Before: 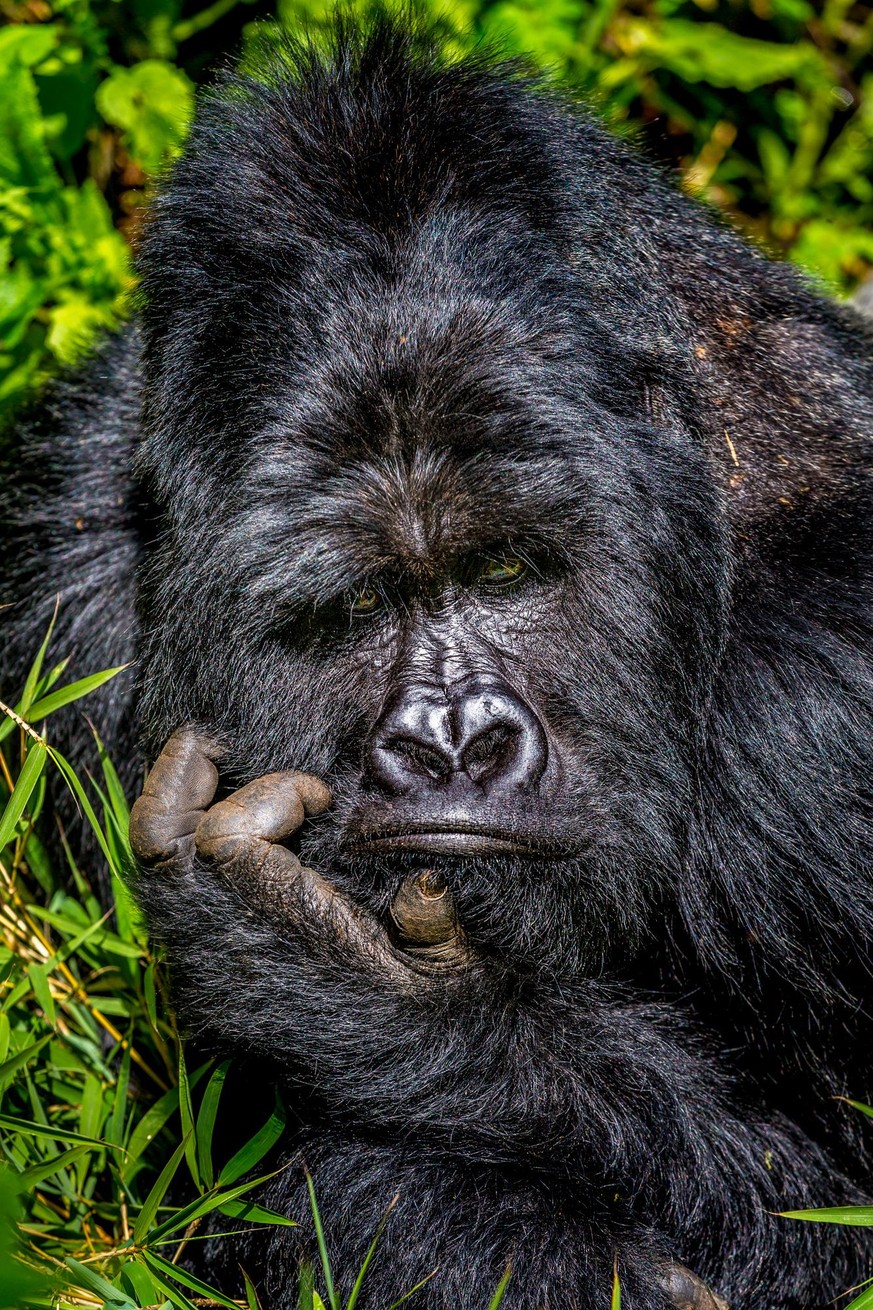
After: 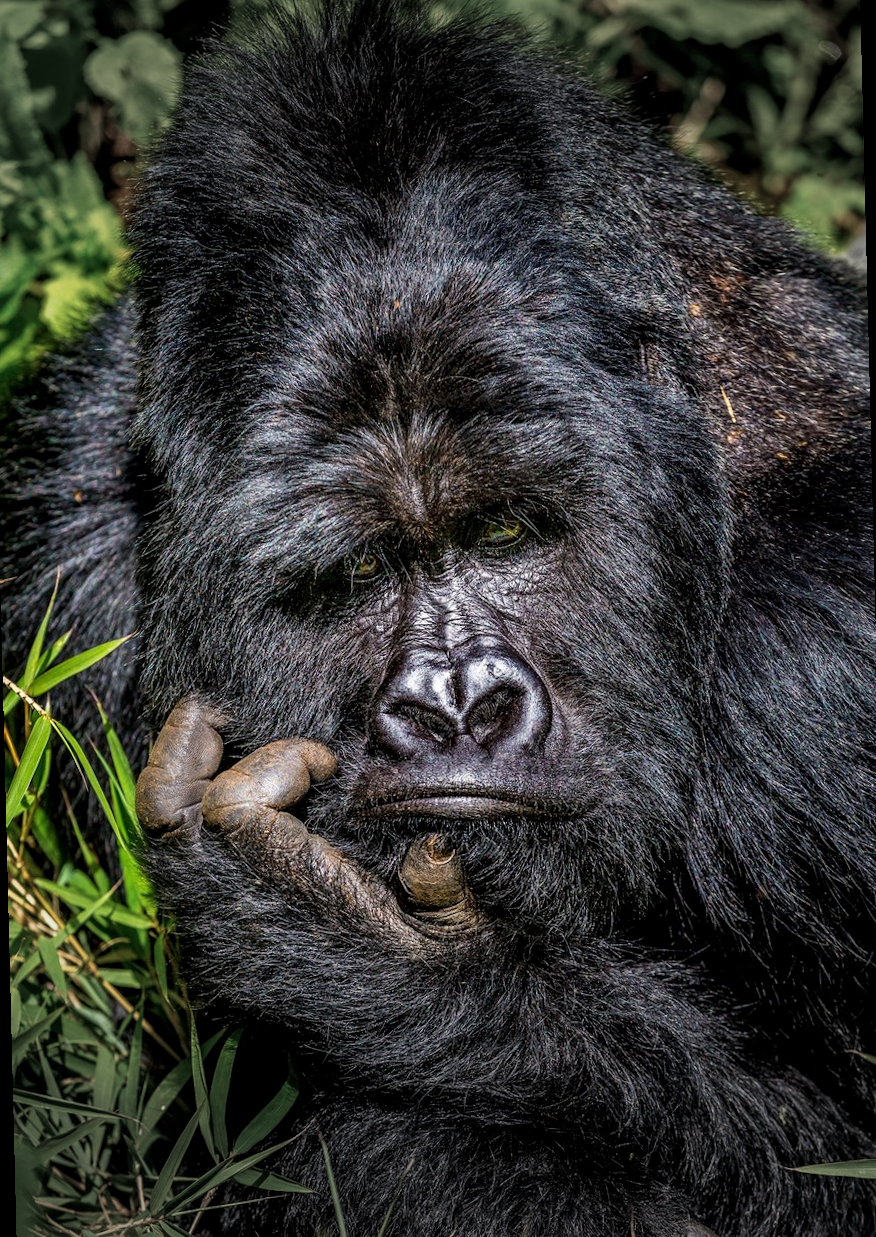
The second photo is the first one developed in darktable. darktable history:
local contrast: mode bilateral grid, contrast 20, coarseness 50, detail 120%, midtone range 0.2
rotate and perspective: rotation -1.42°, crop left 0.016, crop right 0.984, crop top 0.035, crop bottom 0.965
vignetting: fall-off start 79.43%, saturation -0.649, width/height ratio 1.327, unbound false
